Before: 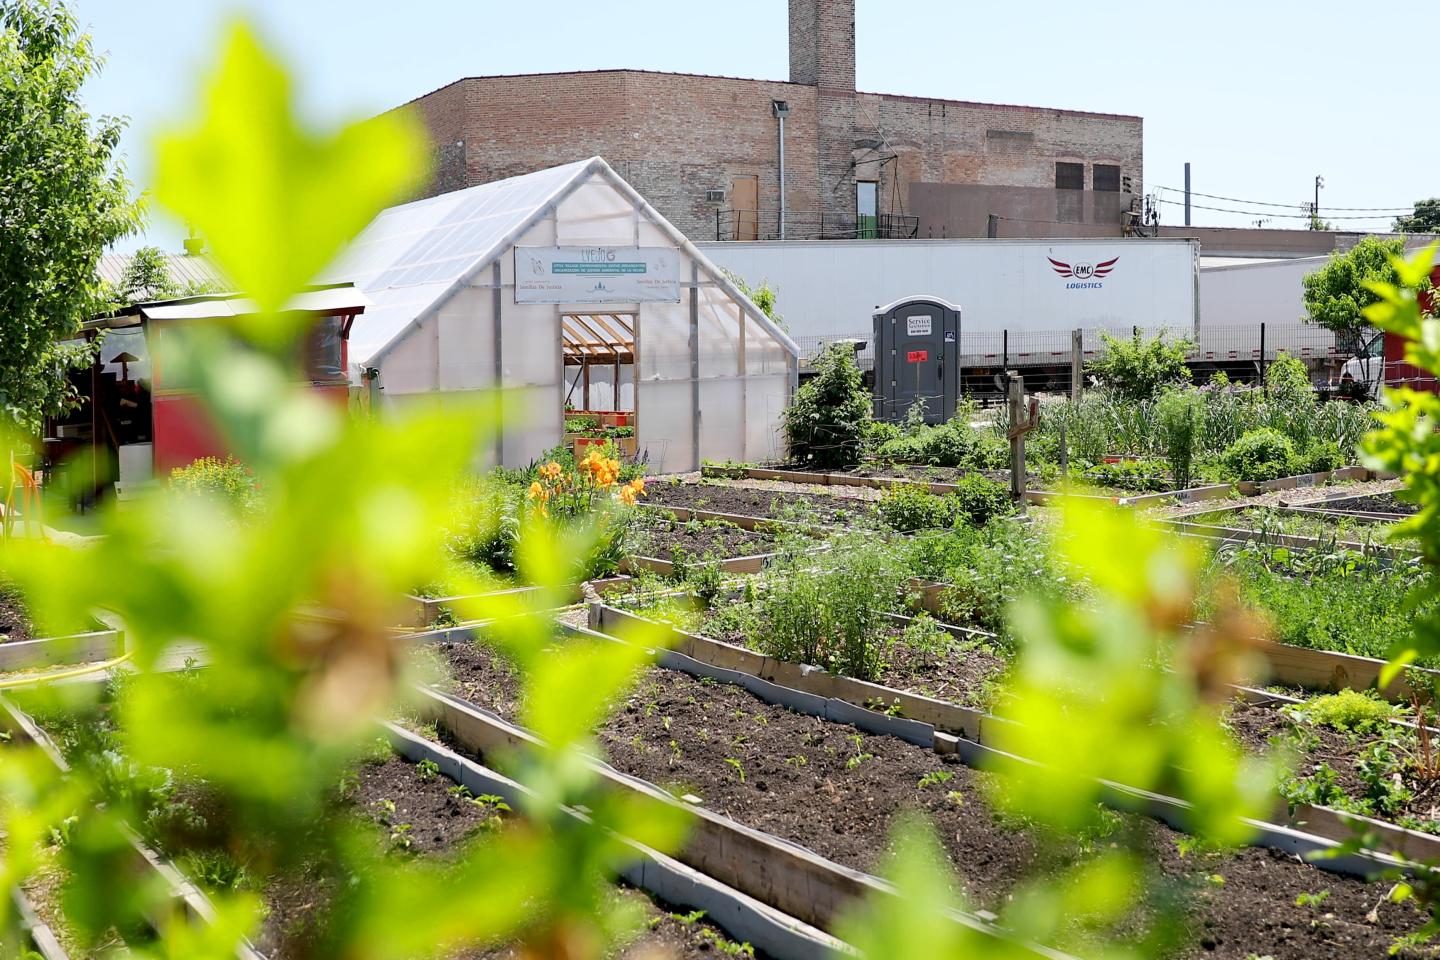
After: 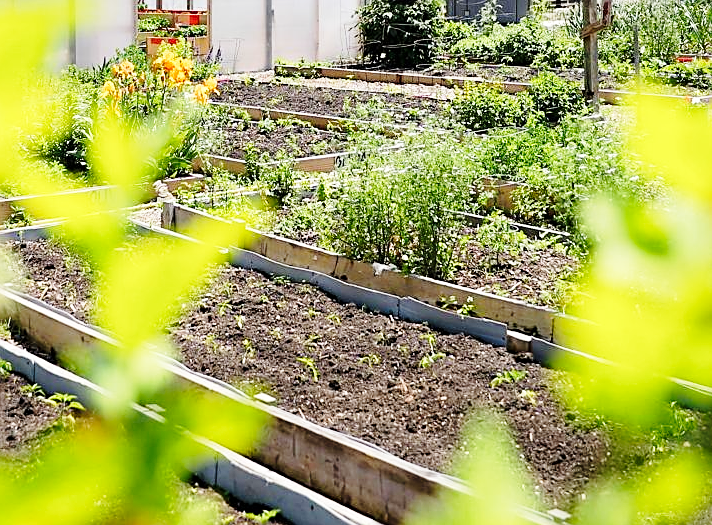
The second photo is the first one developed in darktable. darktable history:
crop: left 29.672%, top 41.786%, right 20.851%, bottom 3.487%
base curve: curves: ch0 [(0, 0) (0.028, 0.03) (0.121, 0.232) (0.46, 0.748) (0.859, 0.968) (1, 1)], preserve colors none
sharpen: on, module defaults
